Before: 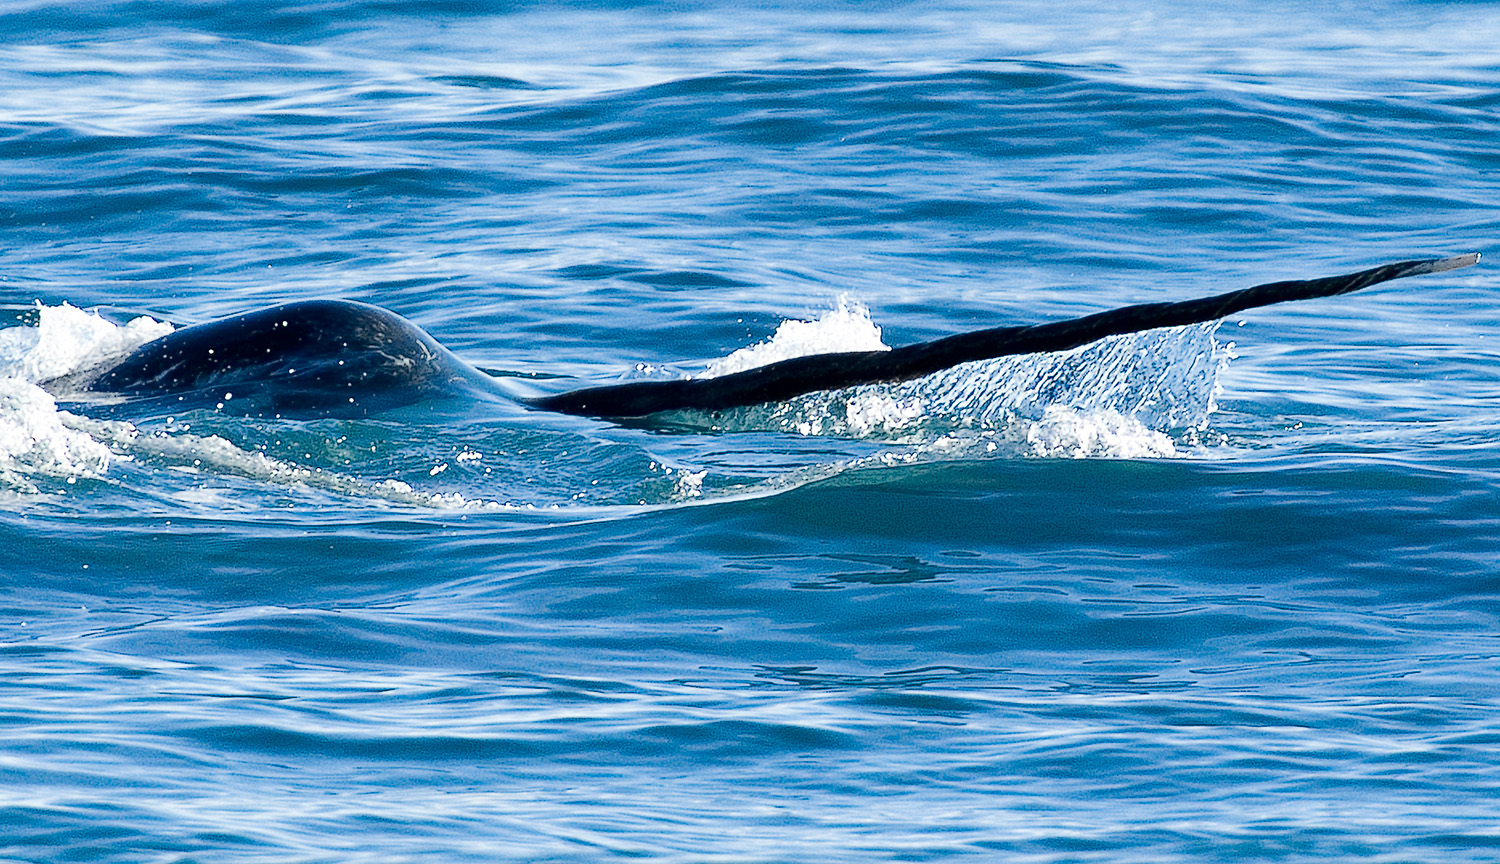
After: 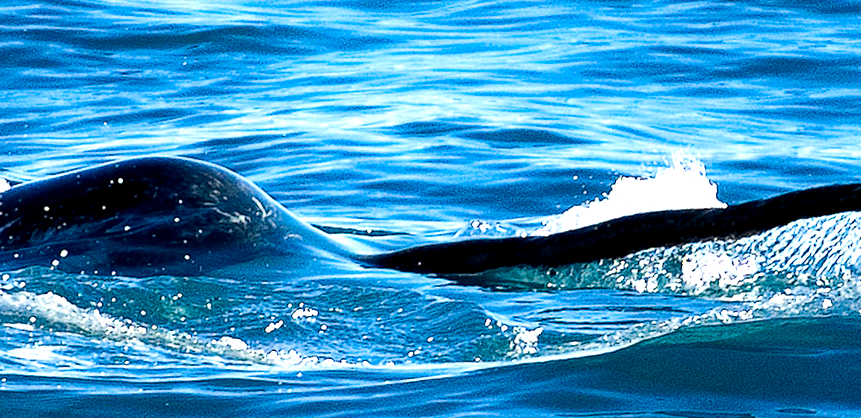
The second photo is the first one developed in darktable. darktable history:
local contrast: highlights 100%, shadows 100%, detail 120%, midtone range 0.2
exposure: black level correction 0.002, compensate highlight preservation false
tone equalizer: on, module defaults
shadows and highlights: shadows -90, highlights 90, soften with gaussian
color balance rgb: linear chroma grading › global chroma 9%, perceptual saturation grading › global saturation 36%, perceptual brilliance grading › global brilliance 15%, perceptual brilliance grading › shadows -35%, global vibrance 15%
rotate and perspective: rotation -5°, crop left 0.05, crop right 0.952, crop top 0.11, crop bottom 0.89
crop and rotate: angle -4.99°, left 2.122%, top 6.945%, right 27.566%, bottom 30.519%
